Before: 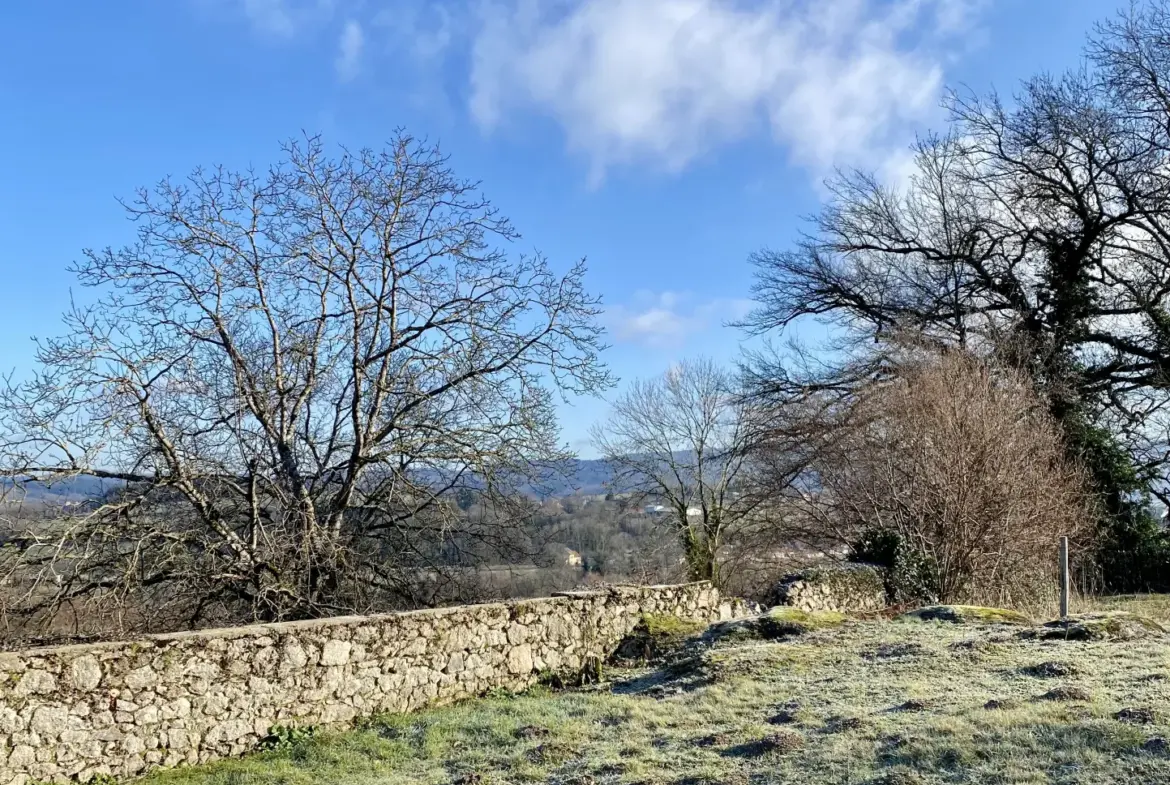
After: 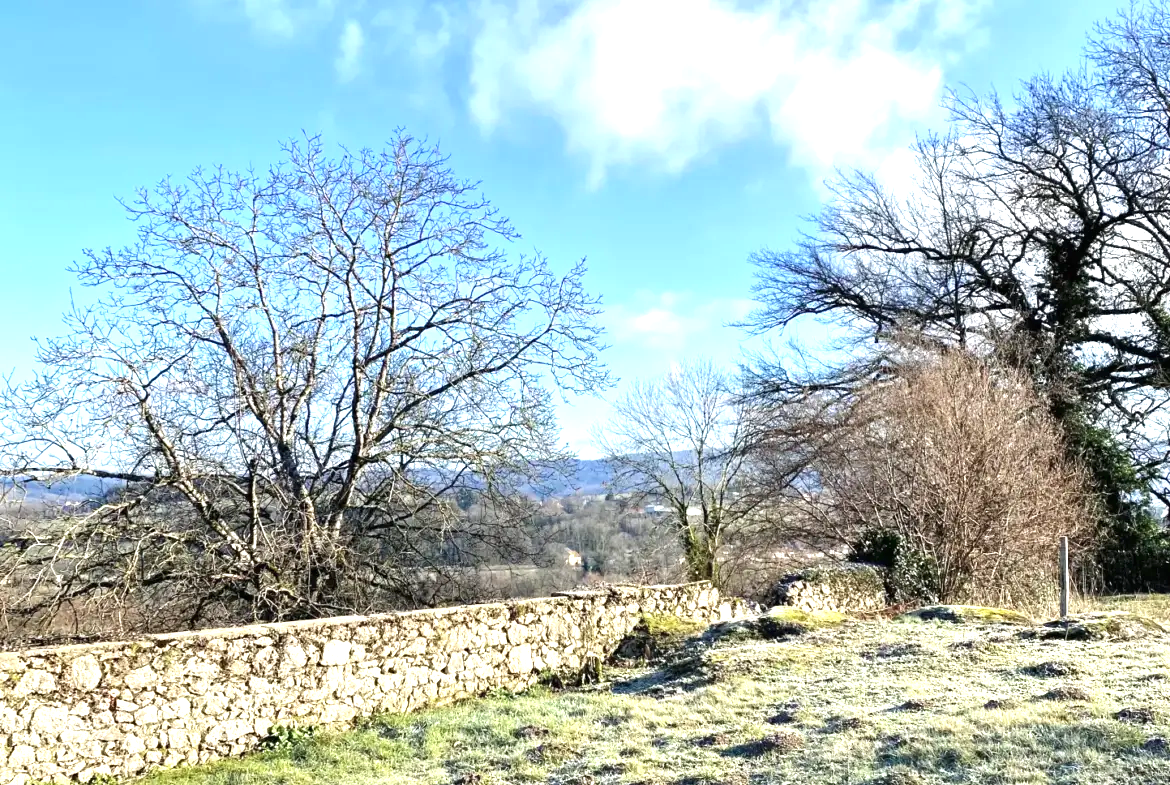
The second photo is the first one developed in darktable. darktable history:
exposure: black level correction 0, exposure 1.102 EV, compensate exposure bias true, compensate highlight preservation false
